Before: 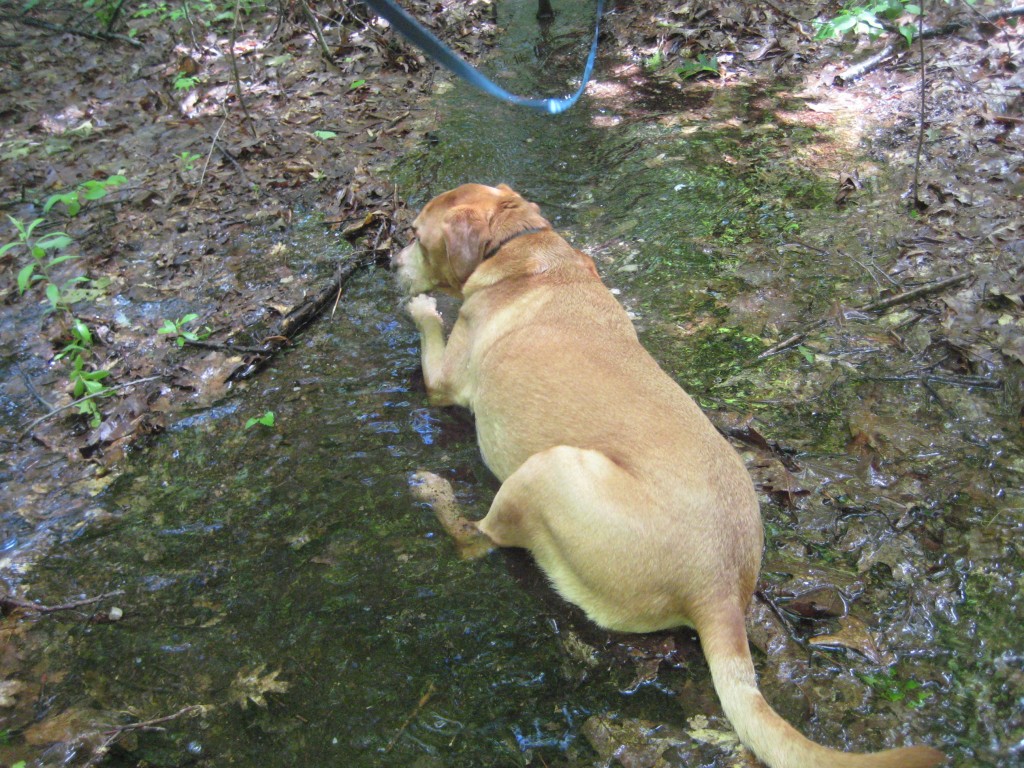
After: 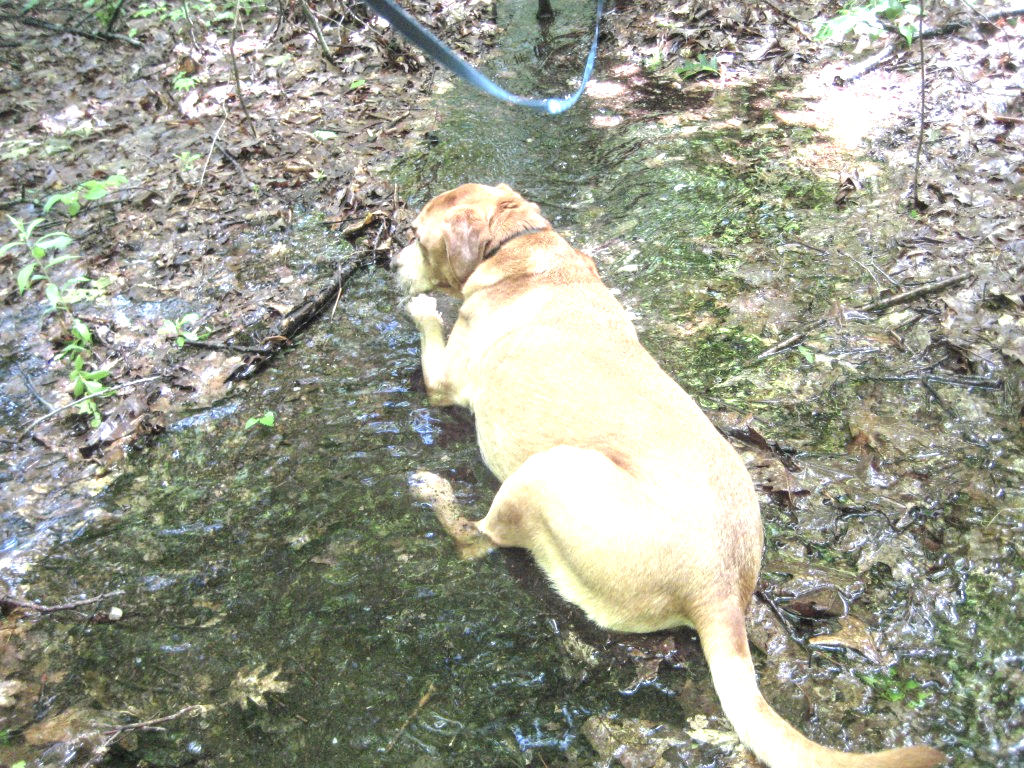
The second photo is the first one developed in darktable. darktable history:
white balance: red 1.009, blue 0.985
exposure: black level correction 0, exposure 1.2 EV, compensate exposure bias true, compensate highlight preservation false
local contrast: on, module defaults
contrast brightness saturation: contrast 0.06, brightness -0.01, saturation -0.23
